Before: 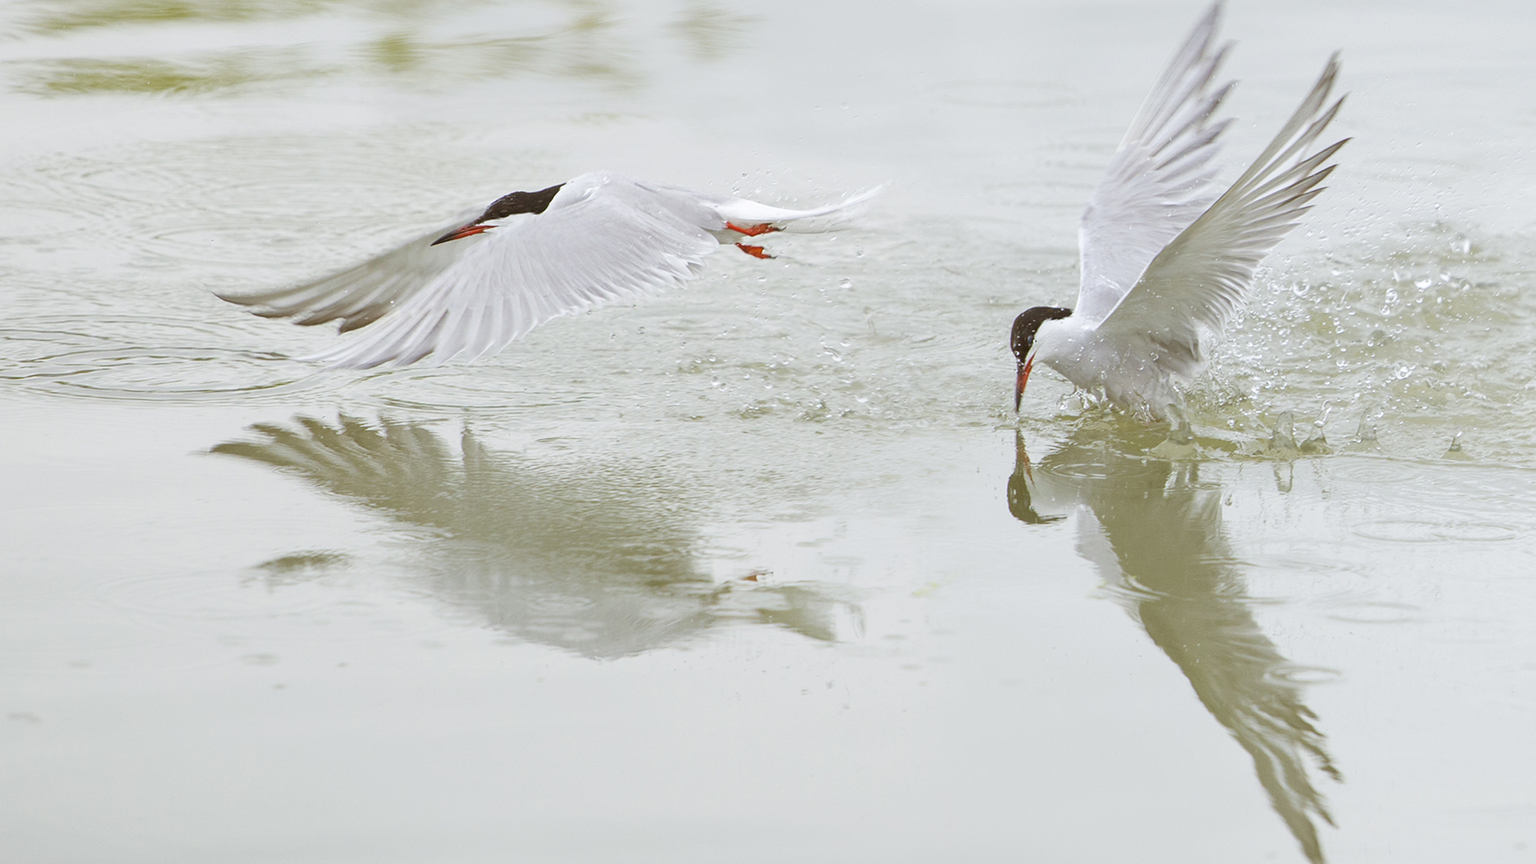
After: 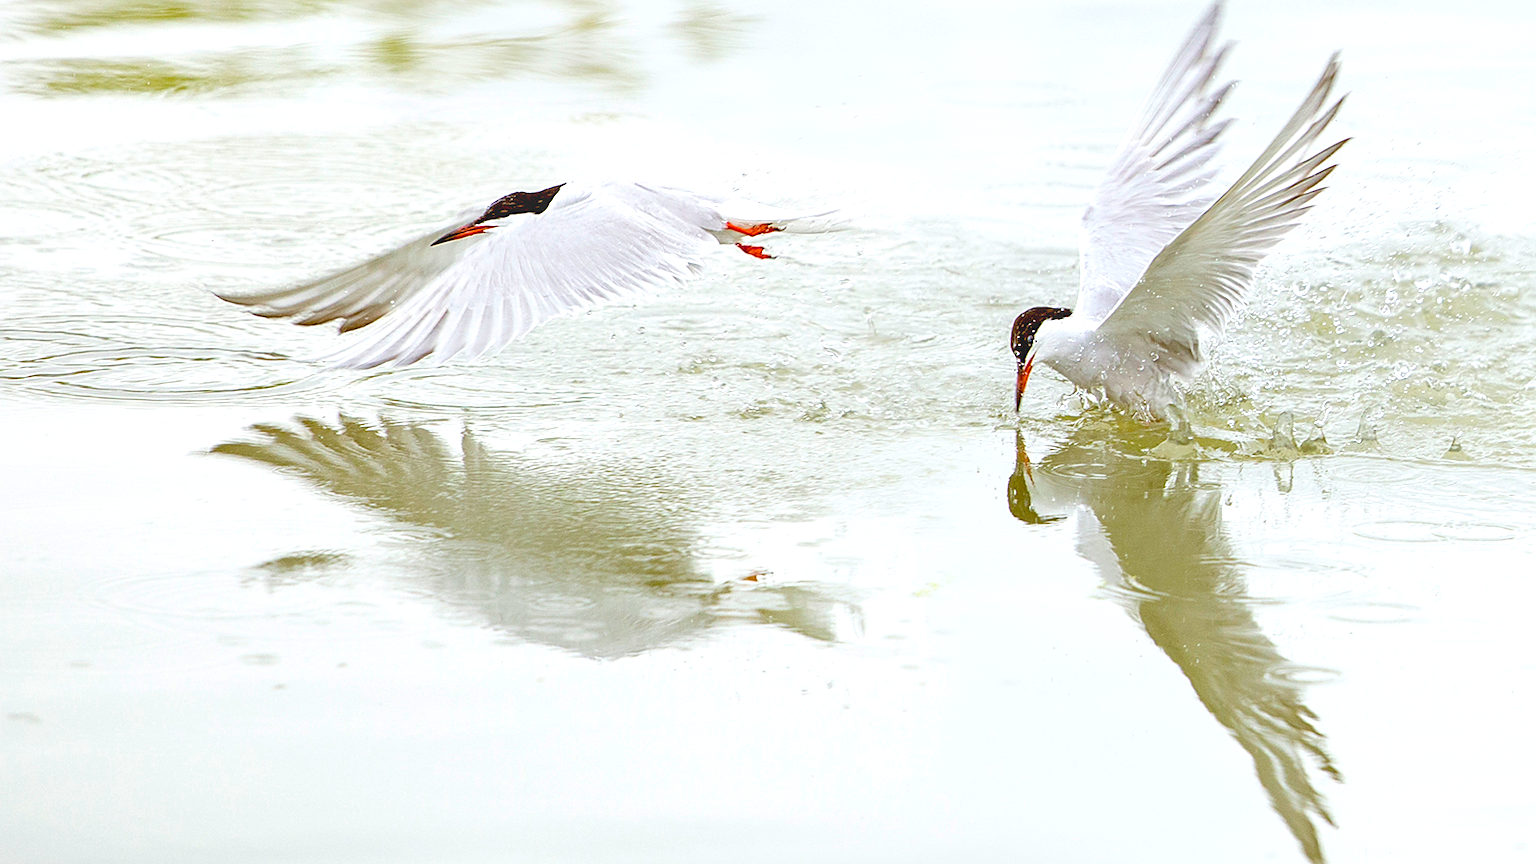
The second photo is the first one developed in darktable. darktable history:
sharpen: on, module defaults
exposure: black level correction 0.041, exposure 0.5 EV, compensate highlight preservation false
local contrast: detail 109%
color balance rgb: shadows lift › chroma 0.925%, shadows lift › hue 112.1°, linear chroma grading › shadows -7.51%, linear chroma grading › global chroma 9.723%, perceptual saturation grading › global saturation 5.645%, global vibrance 11.006%
